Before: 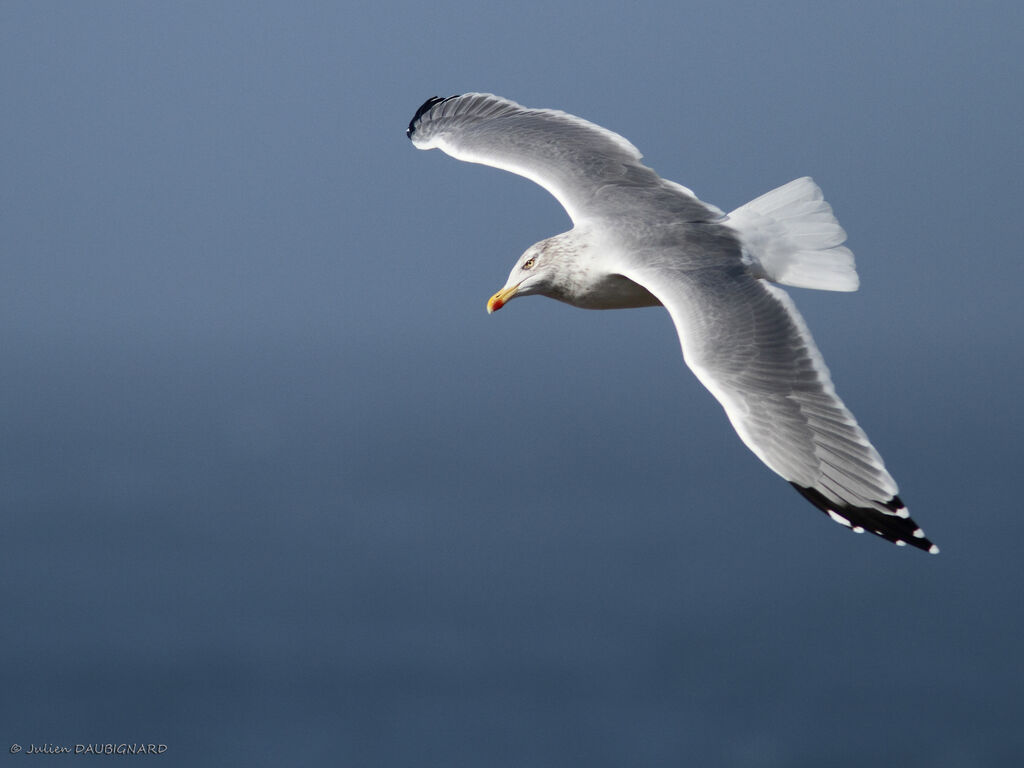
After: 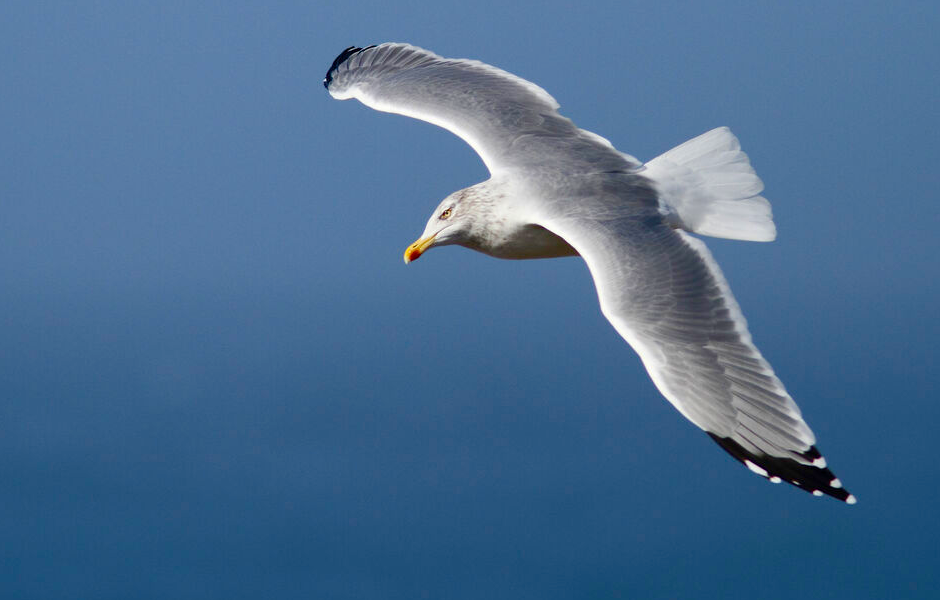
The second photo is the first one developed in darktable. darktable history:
crop: left 8.164%, top 6.582%, bottom 15.278%
color balance rgb: linear chroma grading › global chroma 19.555%, perceptual saturation grading › global saturation 39.006%, perceptual saturation grading › highlights -50.069%, perceptual saturation grading › shadows 30.857%, global vibrance 20%
